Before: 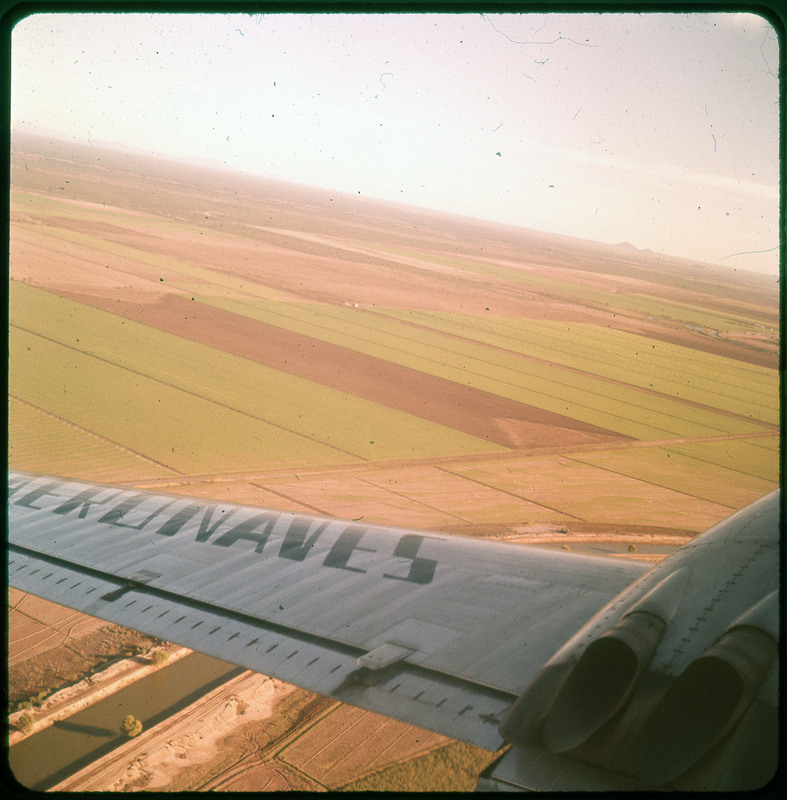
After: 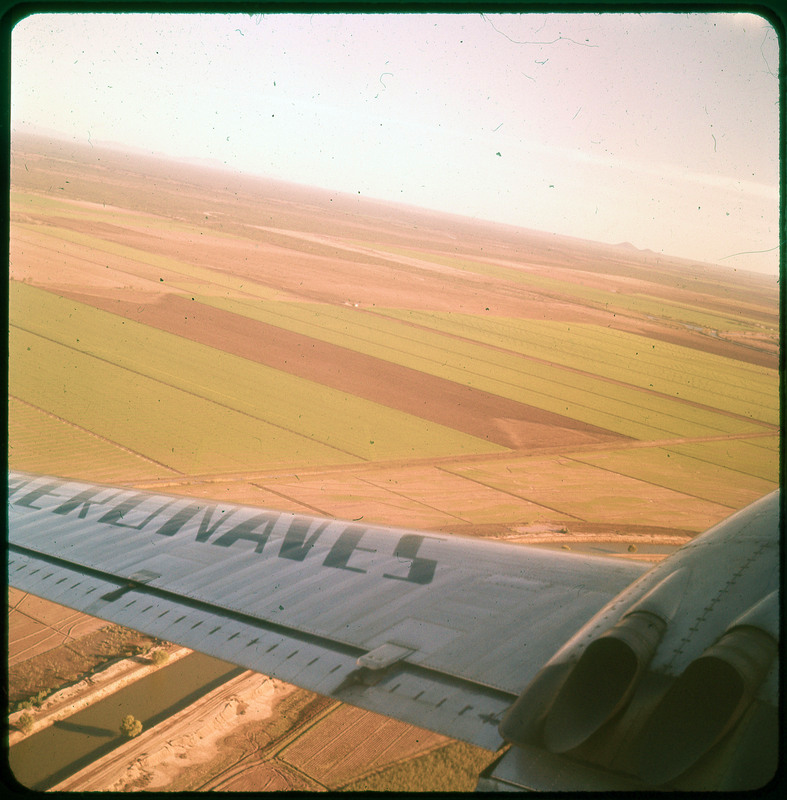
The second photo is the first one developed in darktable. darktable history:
tone equalizer: on, module defaults
velvia: on, module defaults
